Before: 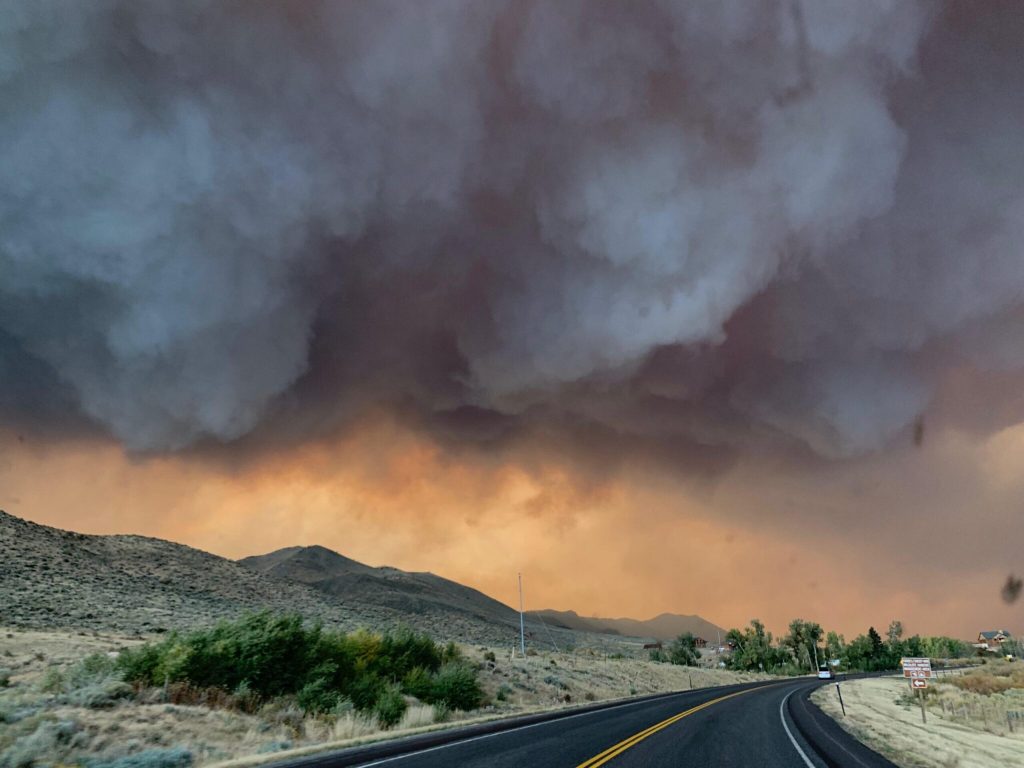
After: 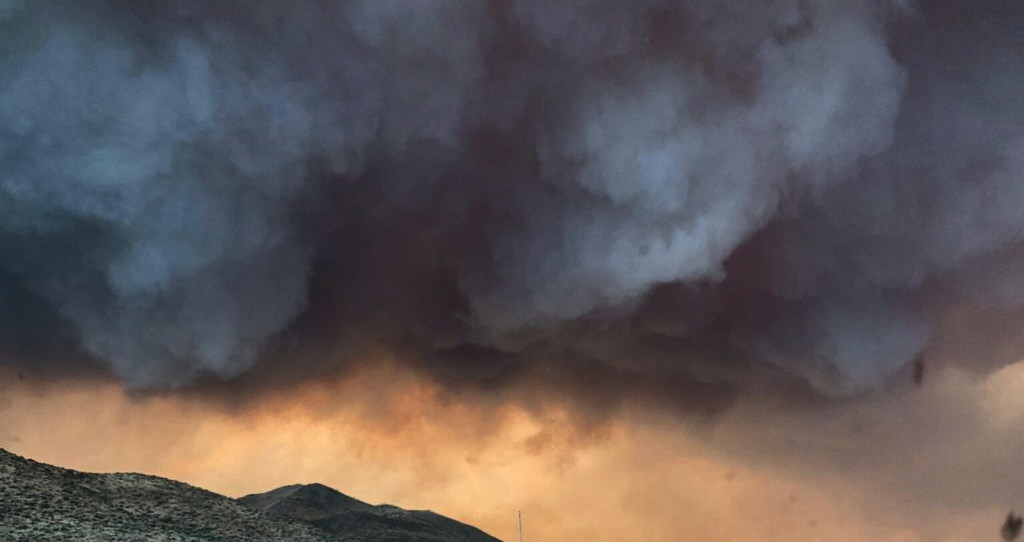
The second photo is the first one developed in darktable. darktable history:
exposure: black level correction -0.04, exposure 0.06 EV, compensate exposure bias true, compensate highlight preservation false
contrast brightness saturation: contrast 0.241, brightness -0.223, saturation 0.143
crop and rotate: top 8.186%, bottom 21.16%
